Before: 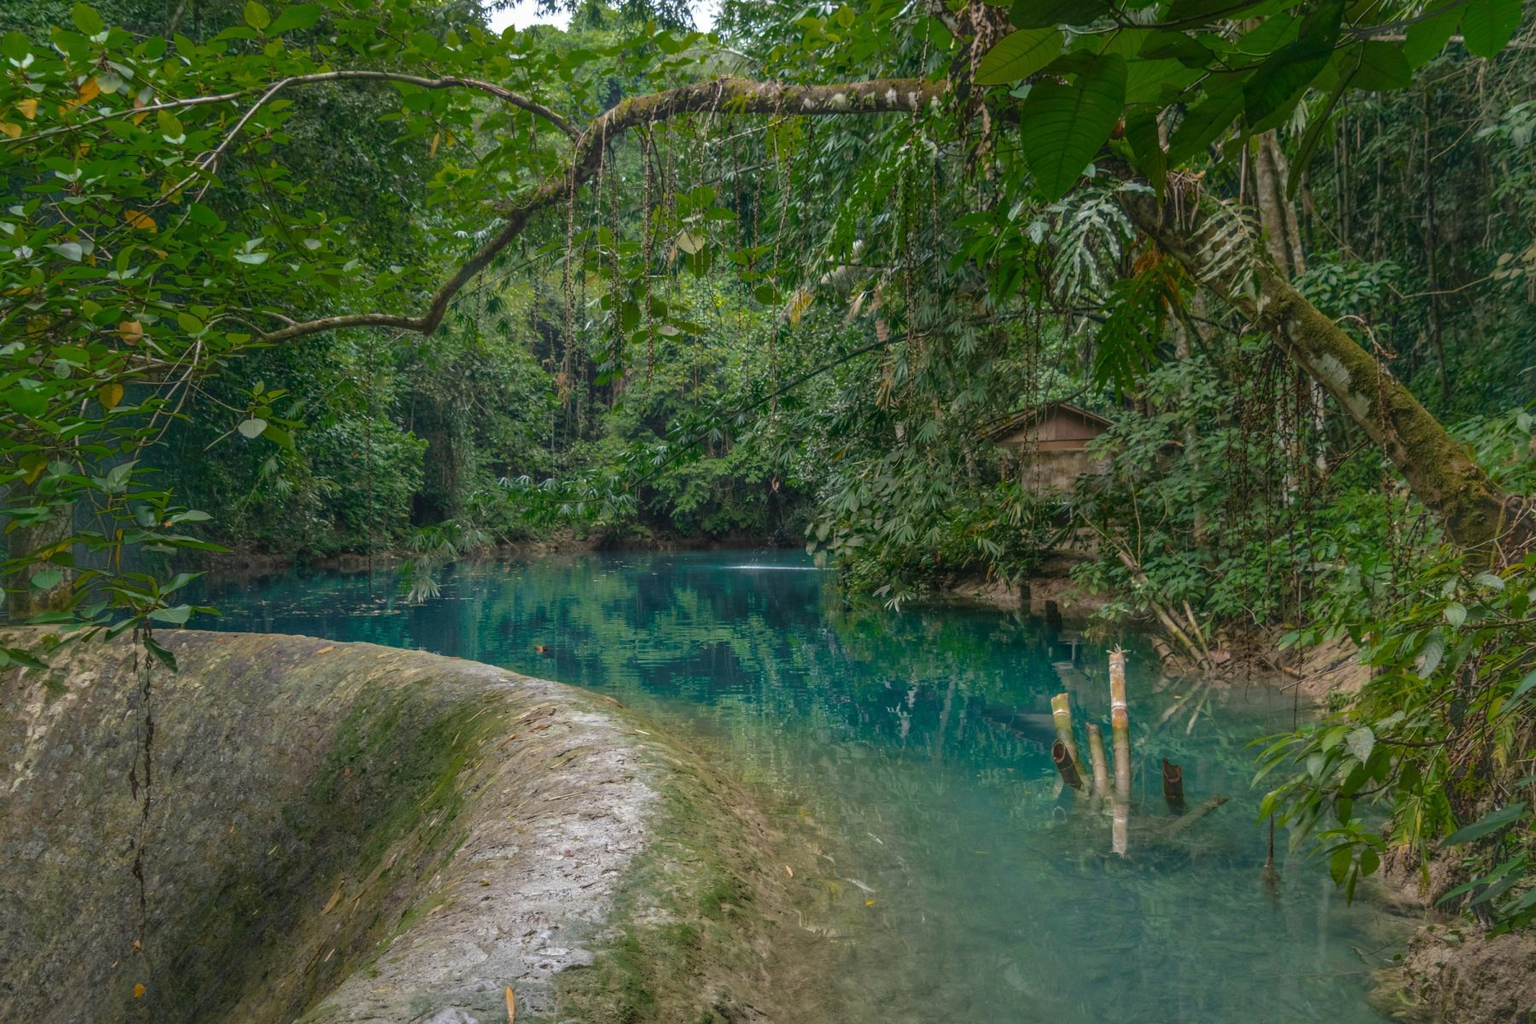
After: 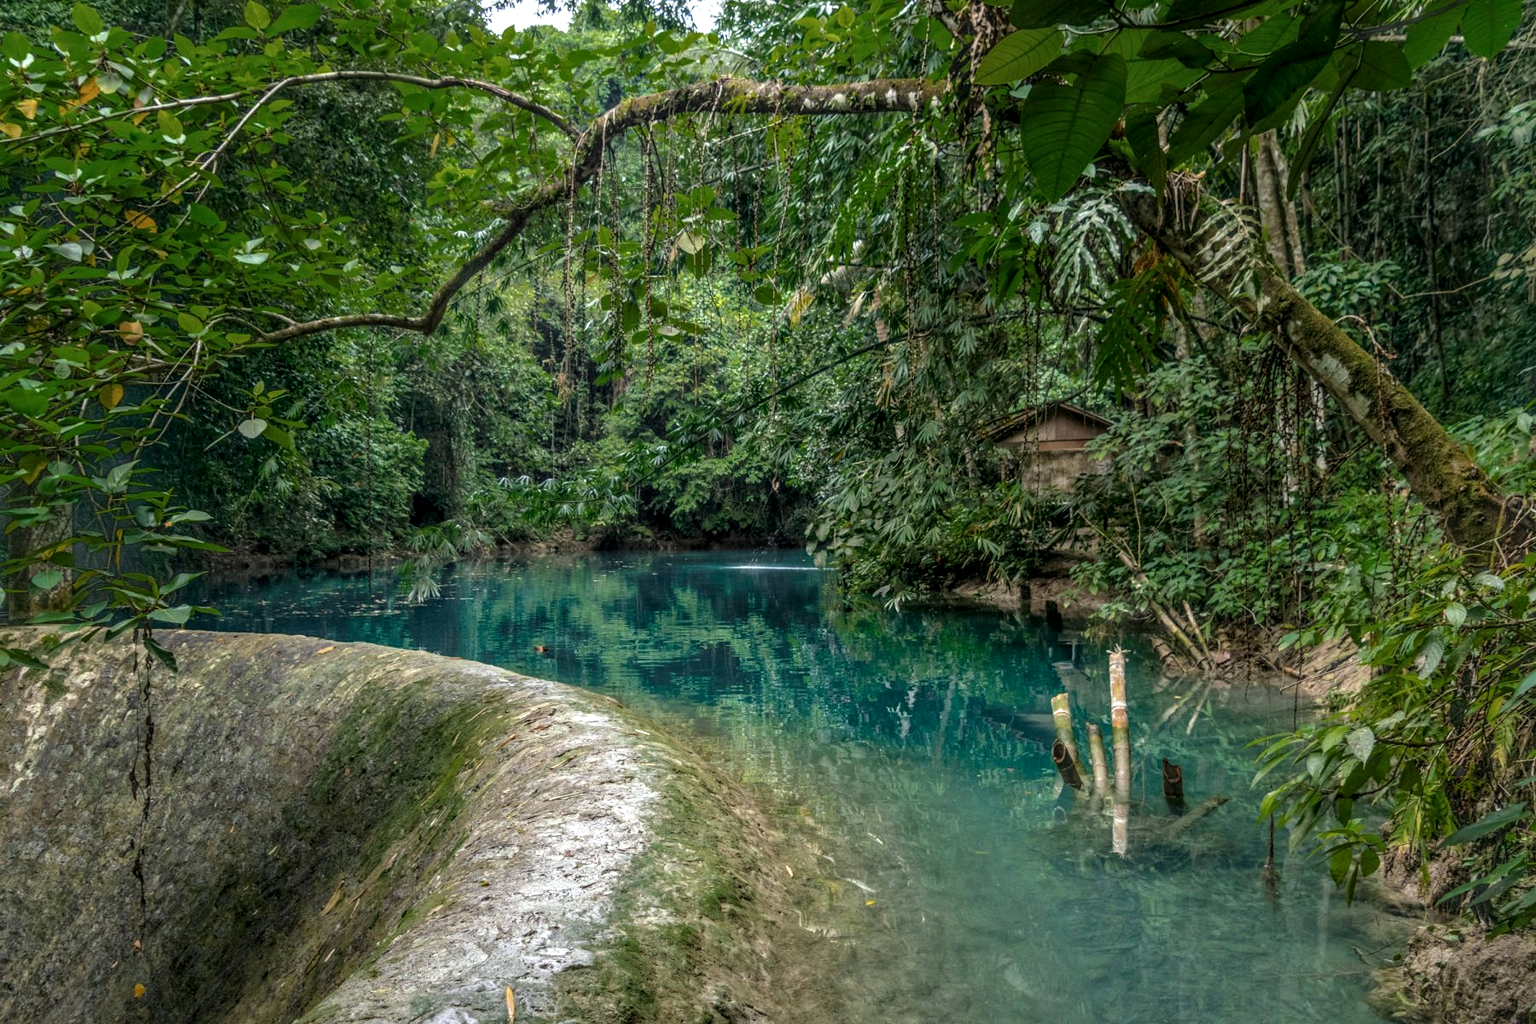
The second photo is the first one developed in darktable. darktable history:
filmic rgb: white relative exposure 2.34 EV, hardness 6.59
local contrast: on, module defaults
exposure: exposure 0.258 EV
white balance: red 0.978, blue 0.999
